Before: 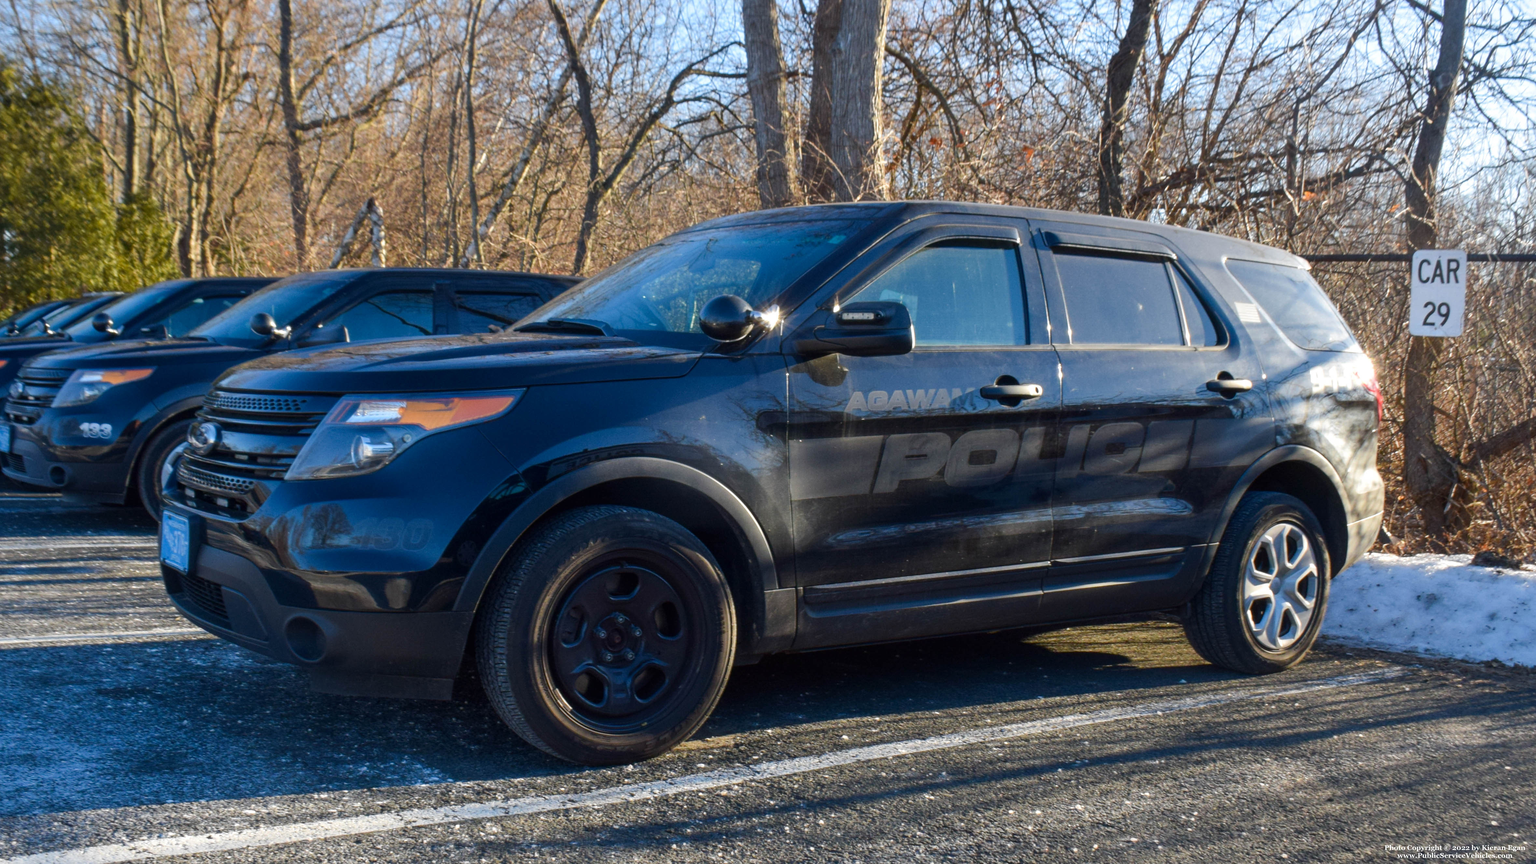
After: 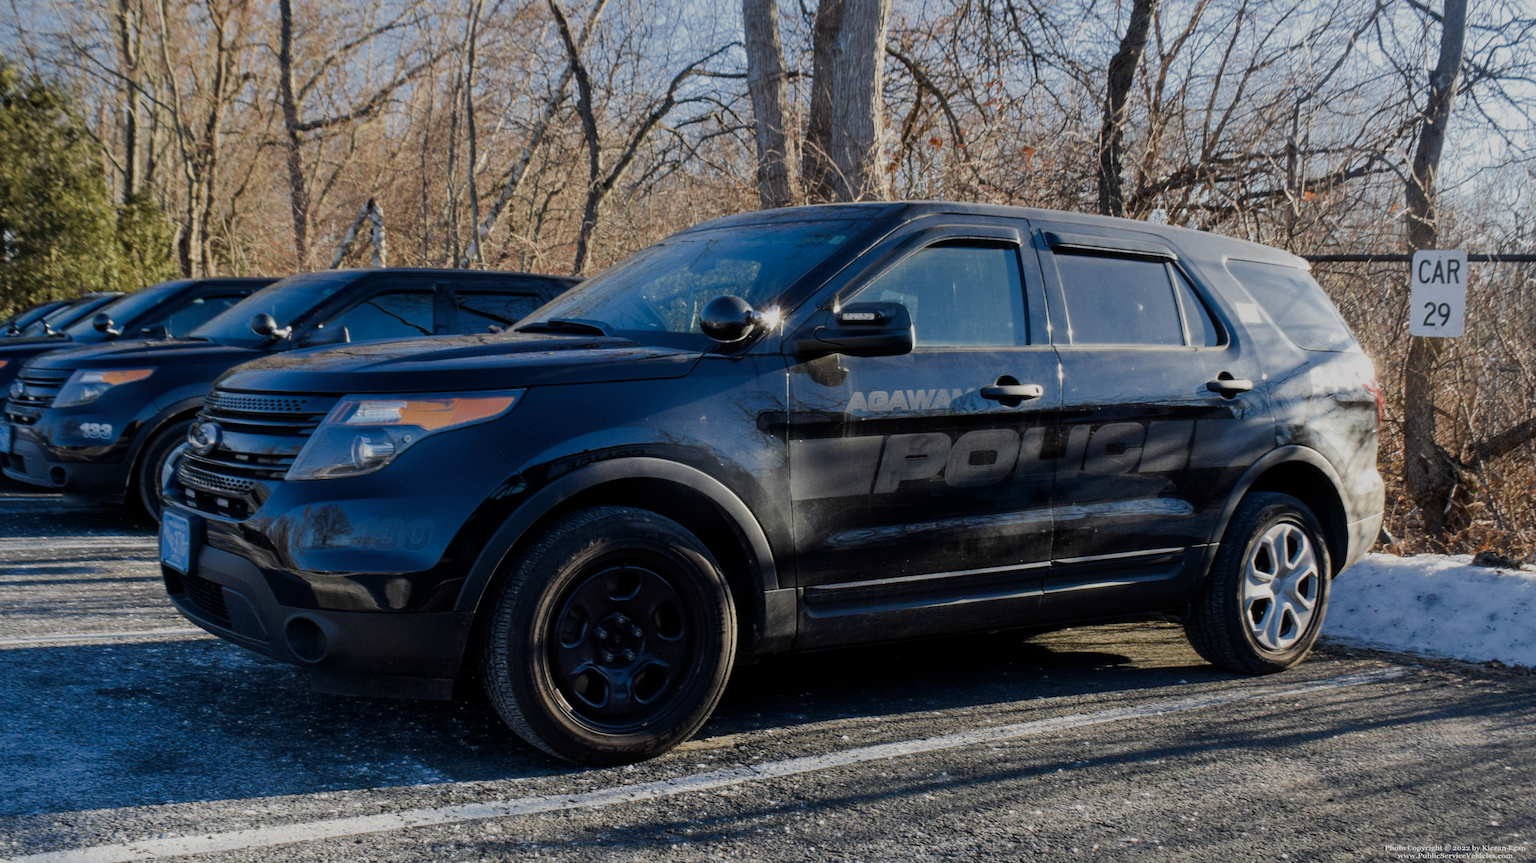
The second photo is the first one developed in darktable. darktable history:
filmic rgb: black relative exposure -6.93 EV, white relative exposure 5.65 EV, threshold 2.94 EV, hardness 2.86, iterations of high-quality reconstruction 10, enable highlight reconstruction true
color zones: curves: ch0 [(0, 0.5) (0.125, 0.4) (0.25, 0.5) (0.375, 0.4) (0.5, 0.4) (0.625, 0.35) (0.75, 0.35) (0.875, 0.5)]; ch1 [(0, 0.35) (0.125, 0.45) (0.25, 0.35) (0.375, 0.35) (0.5, 0.35) (0.625, 0.35) (0.75, 0.45) (0.875, 0.35)]; ch2 [(0, 0.6) (0.125, 0.5) (0.25, 0.5) (0.375, 0.6) (0.5, 0.6) (0.625, 0.5) (0.75, 0.5) (0.875, 0.5)]
